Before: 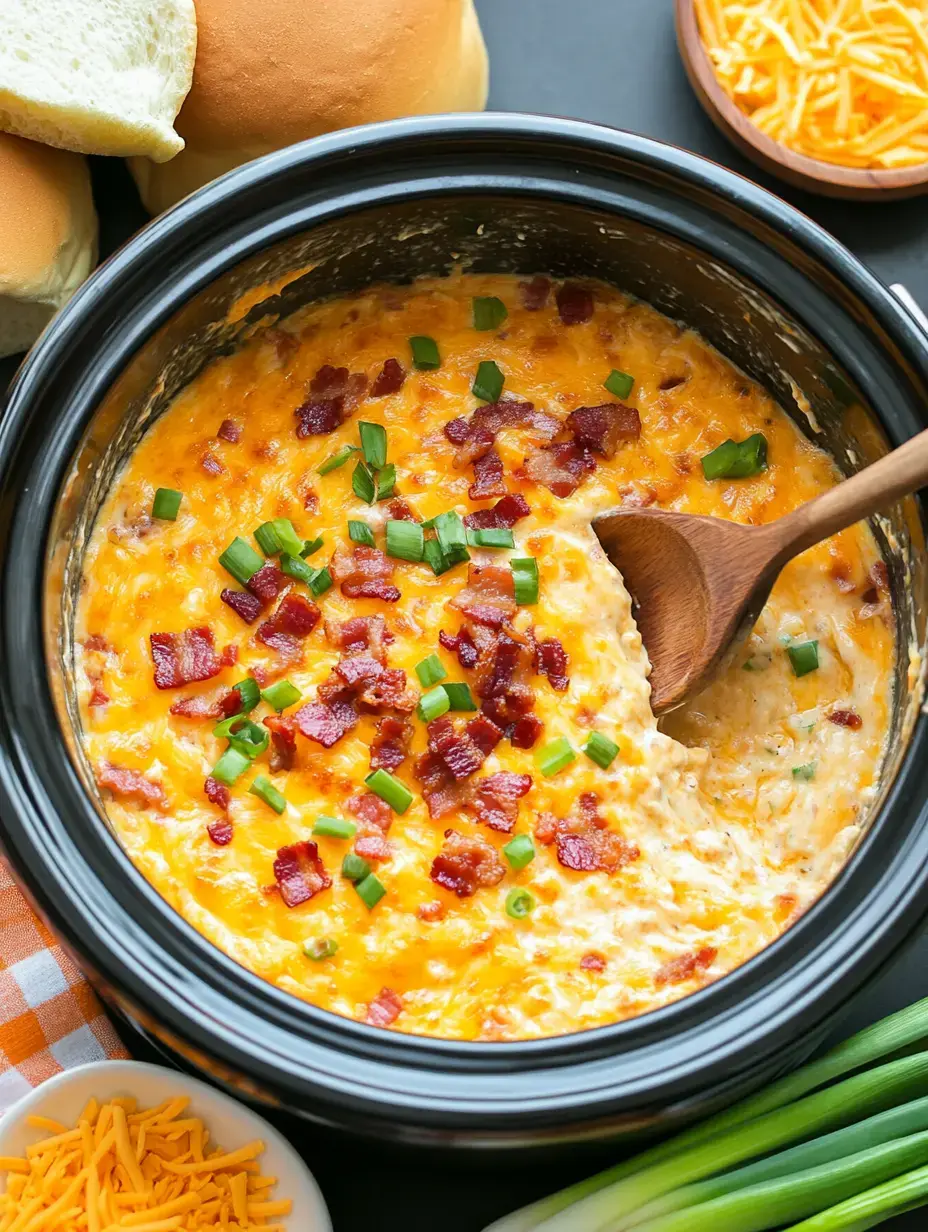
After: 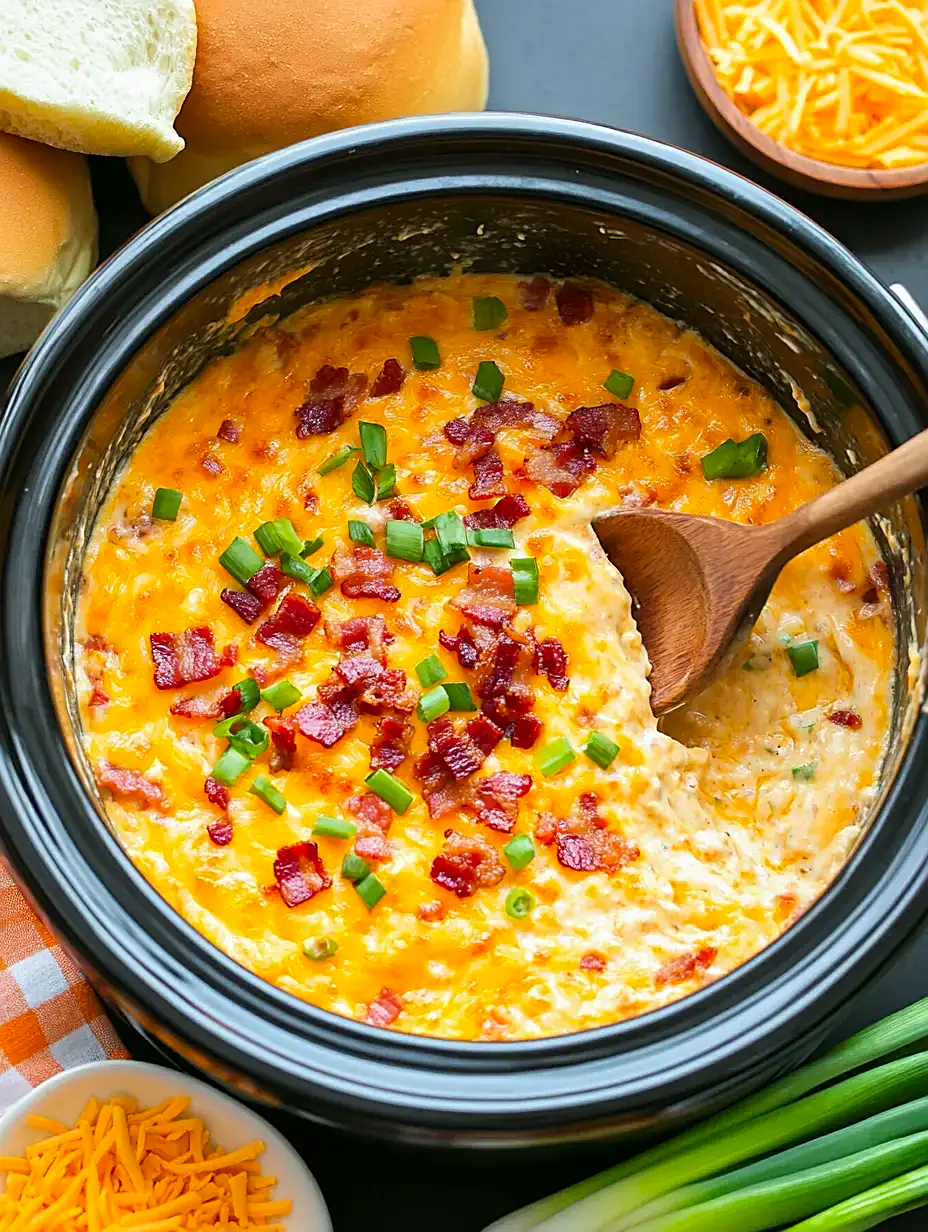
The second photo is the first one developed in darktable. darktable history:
sharpen: on, module defaults
contrast brightness saturation: saturation 0.177
